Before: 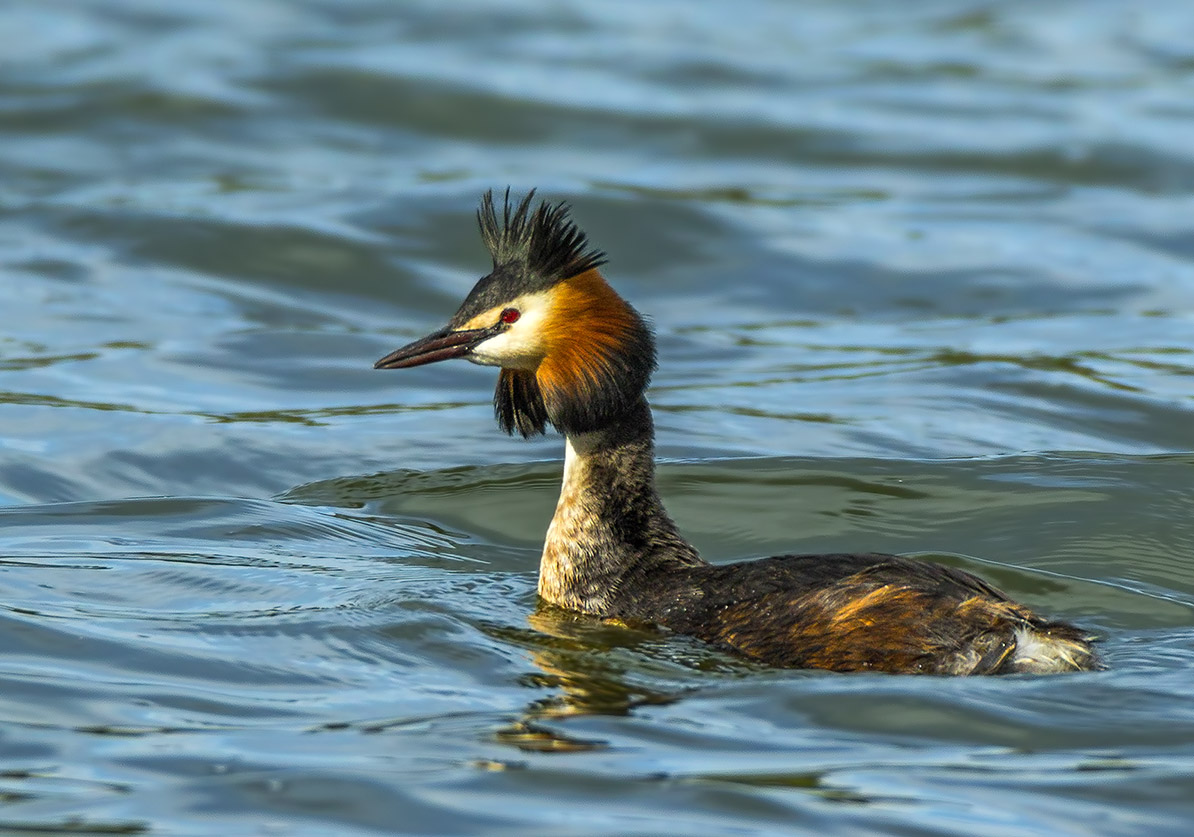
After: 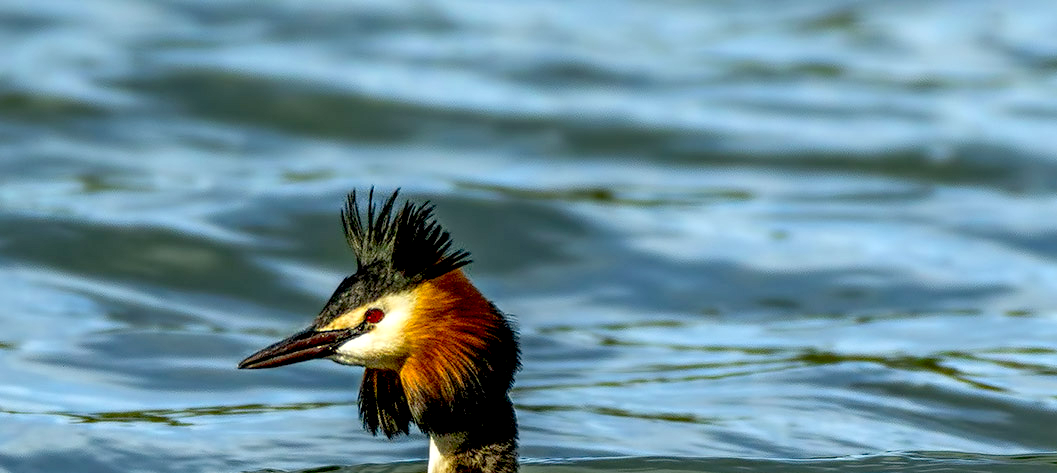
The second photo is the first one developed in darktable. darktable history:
exposure: black level correction 0.032, exposure 0.322 EV, compensate highlight preservation false
crop and rotate: left 11.392%, bottom 43.447%
local contrast: on, module defaults
